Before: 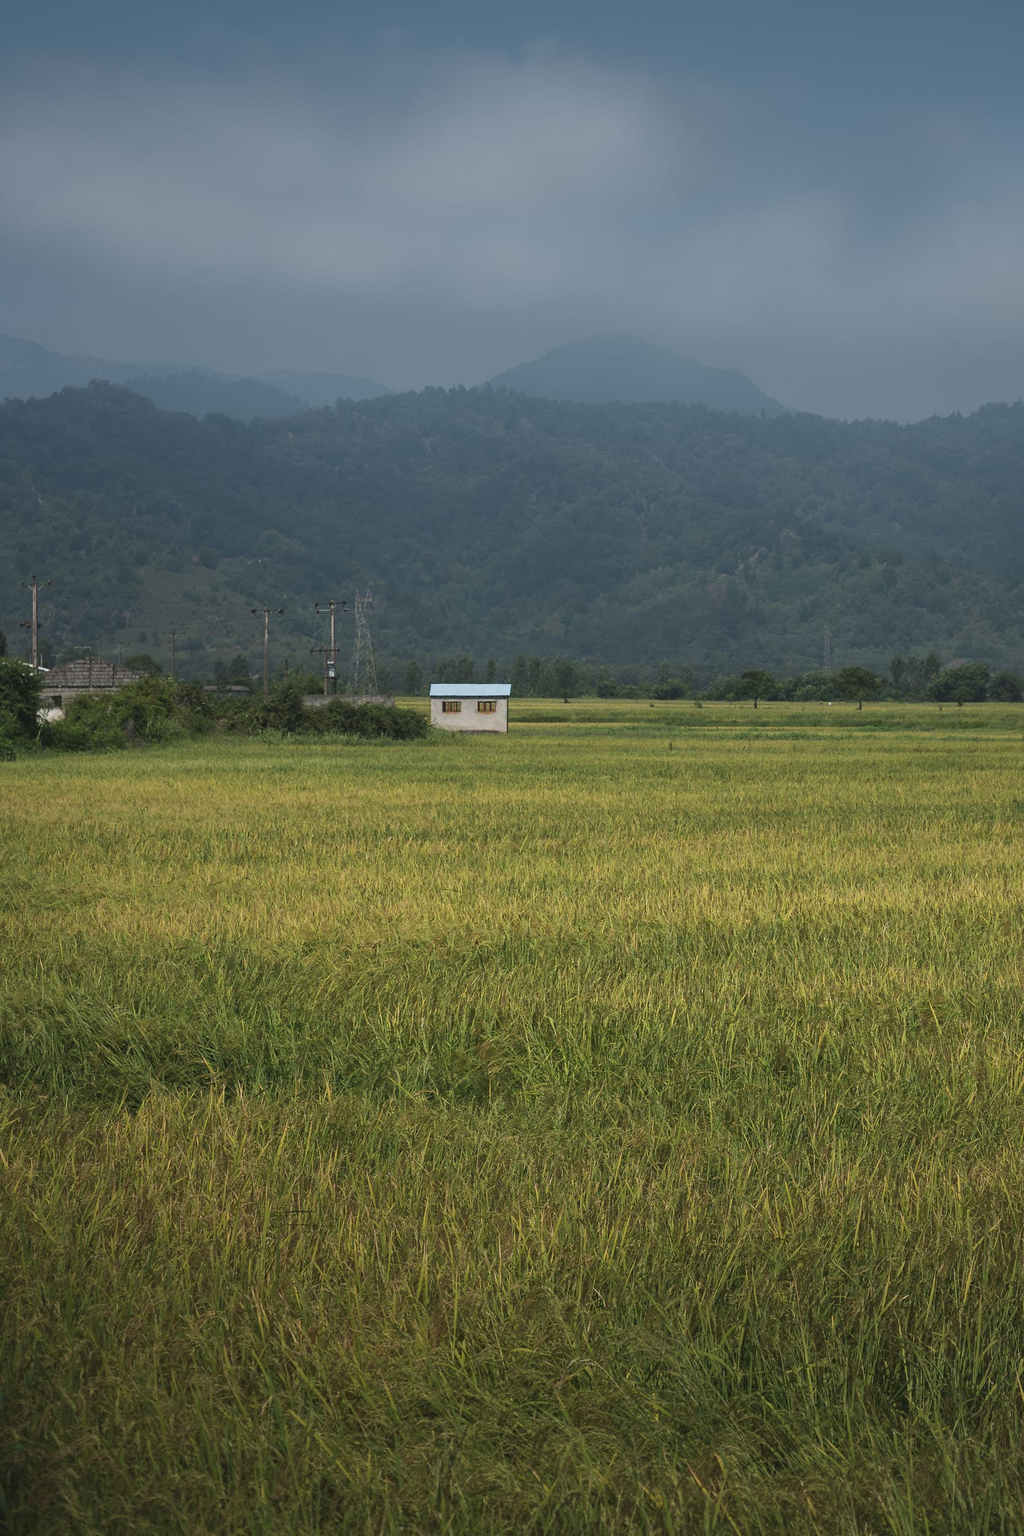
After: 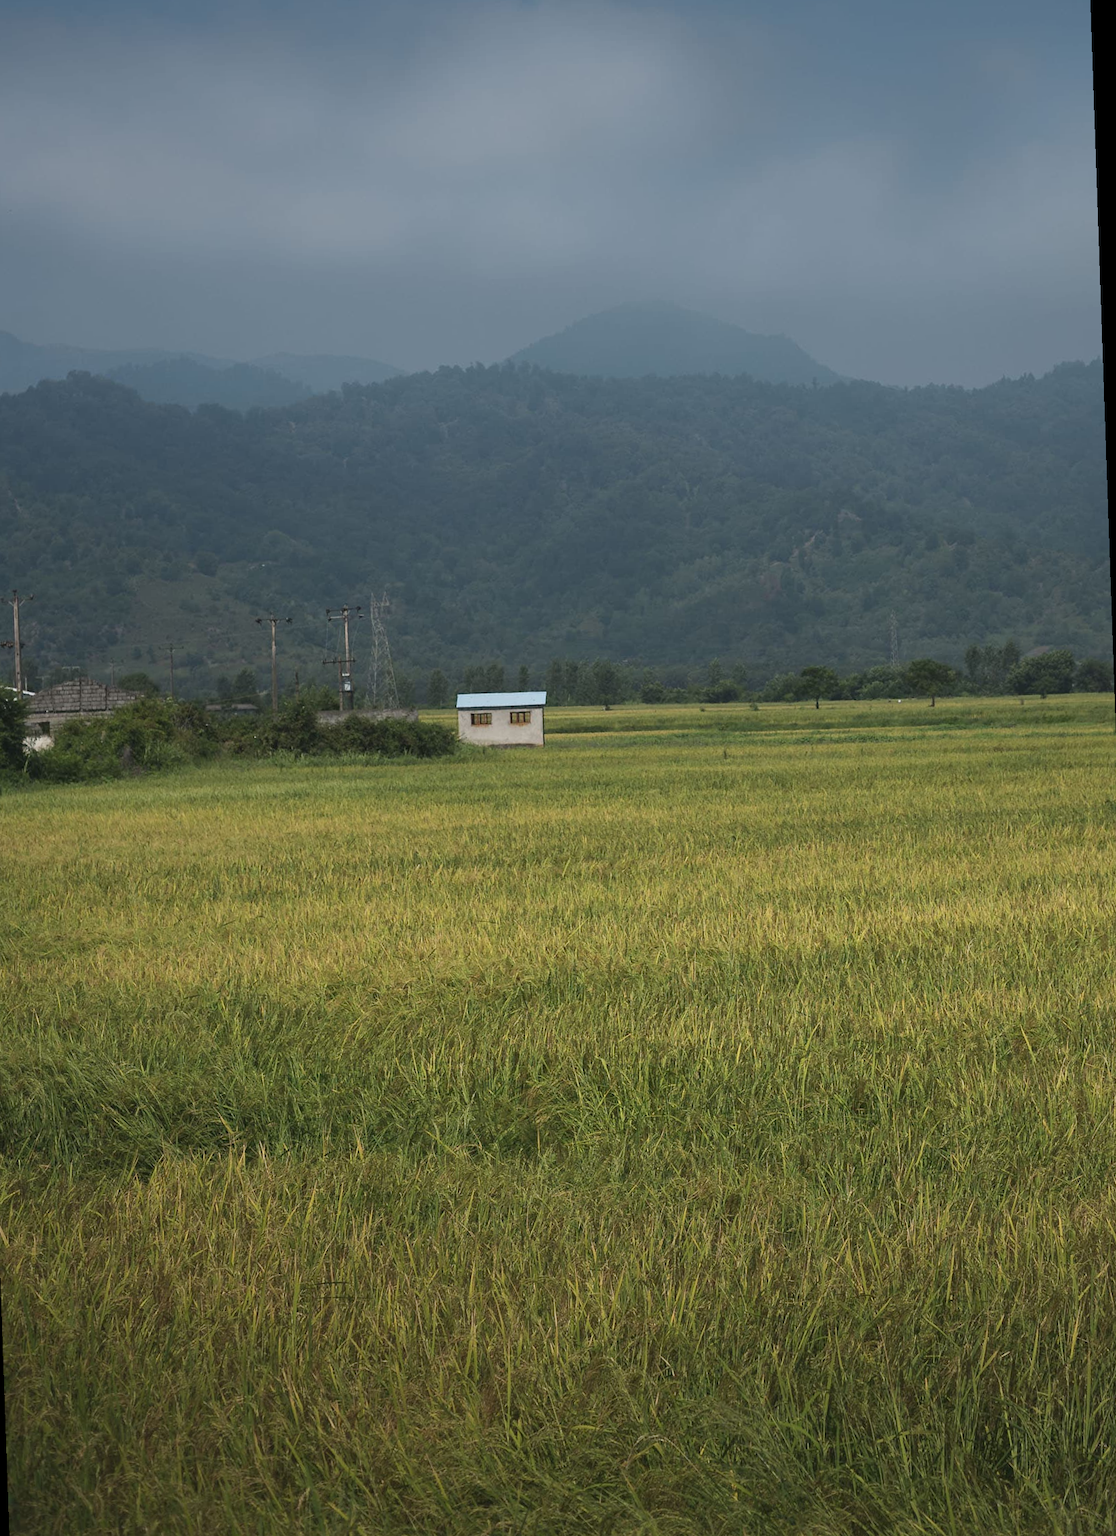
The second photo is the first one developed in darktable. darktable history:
crop: left 1.743%, right 0.268%, bottom 2.011%
rotate and perspective: rotation -2°, crop left 0.022, crop right 0.978, crop top 0.049, crop bottom 0.951
